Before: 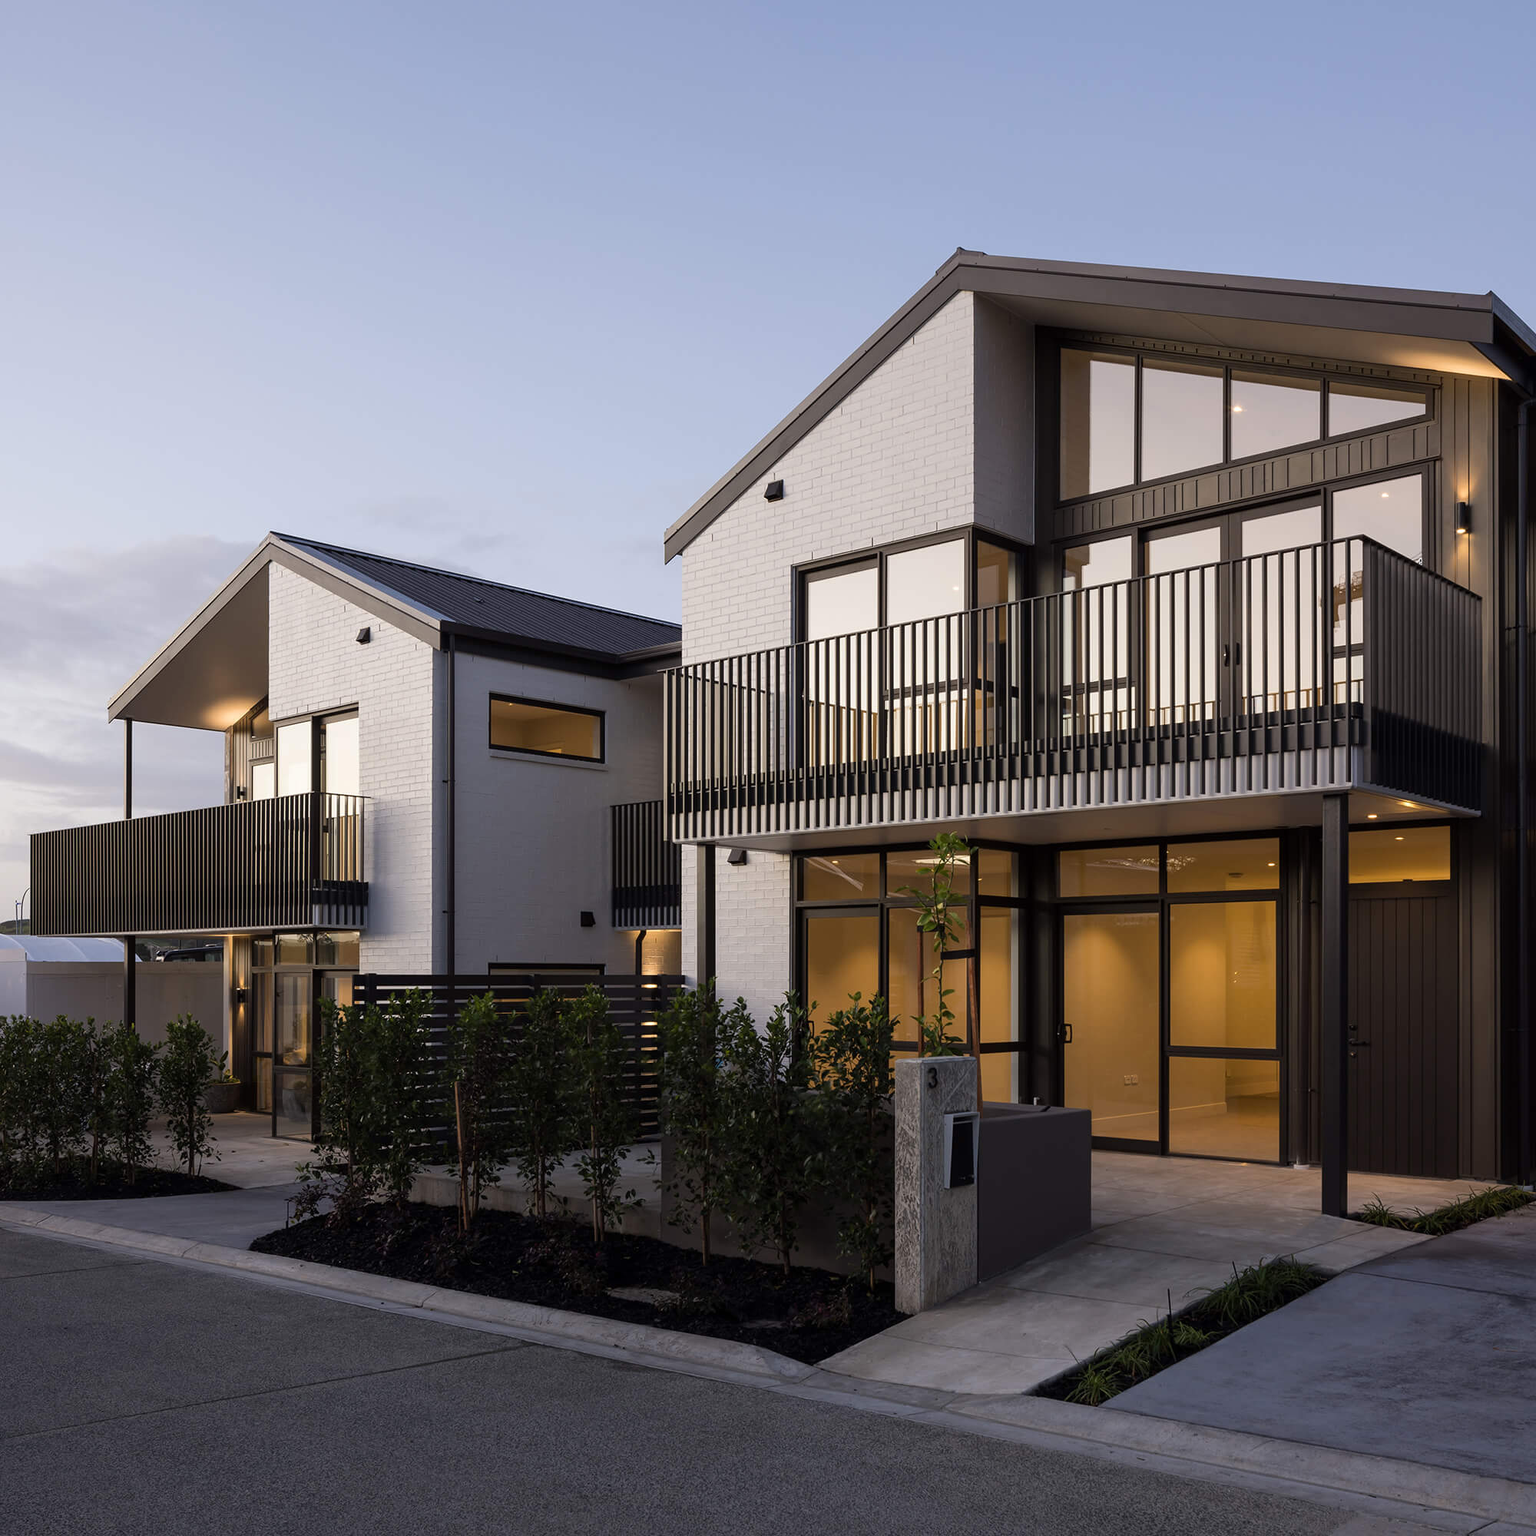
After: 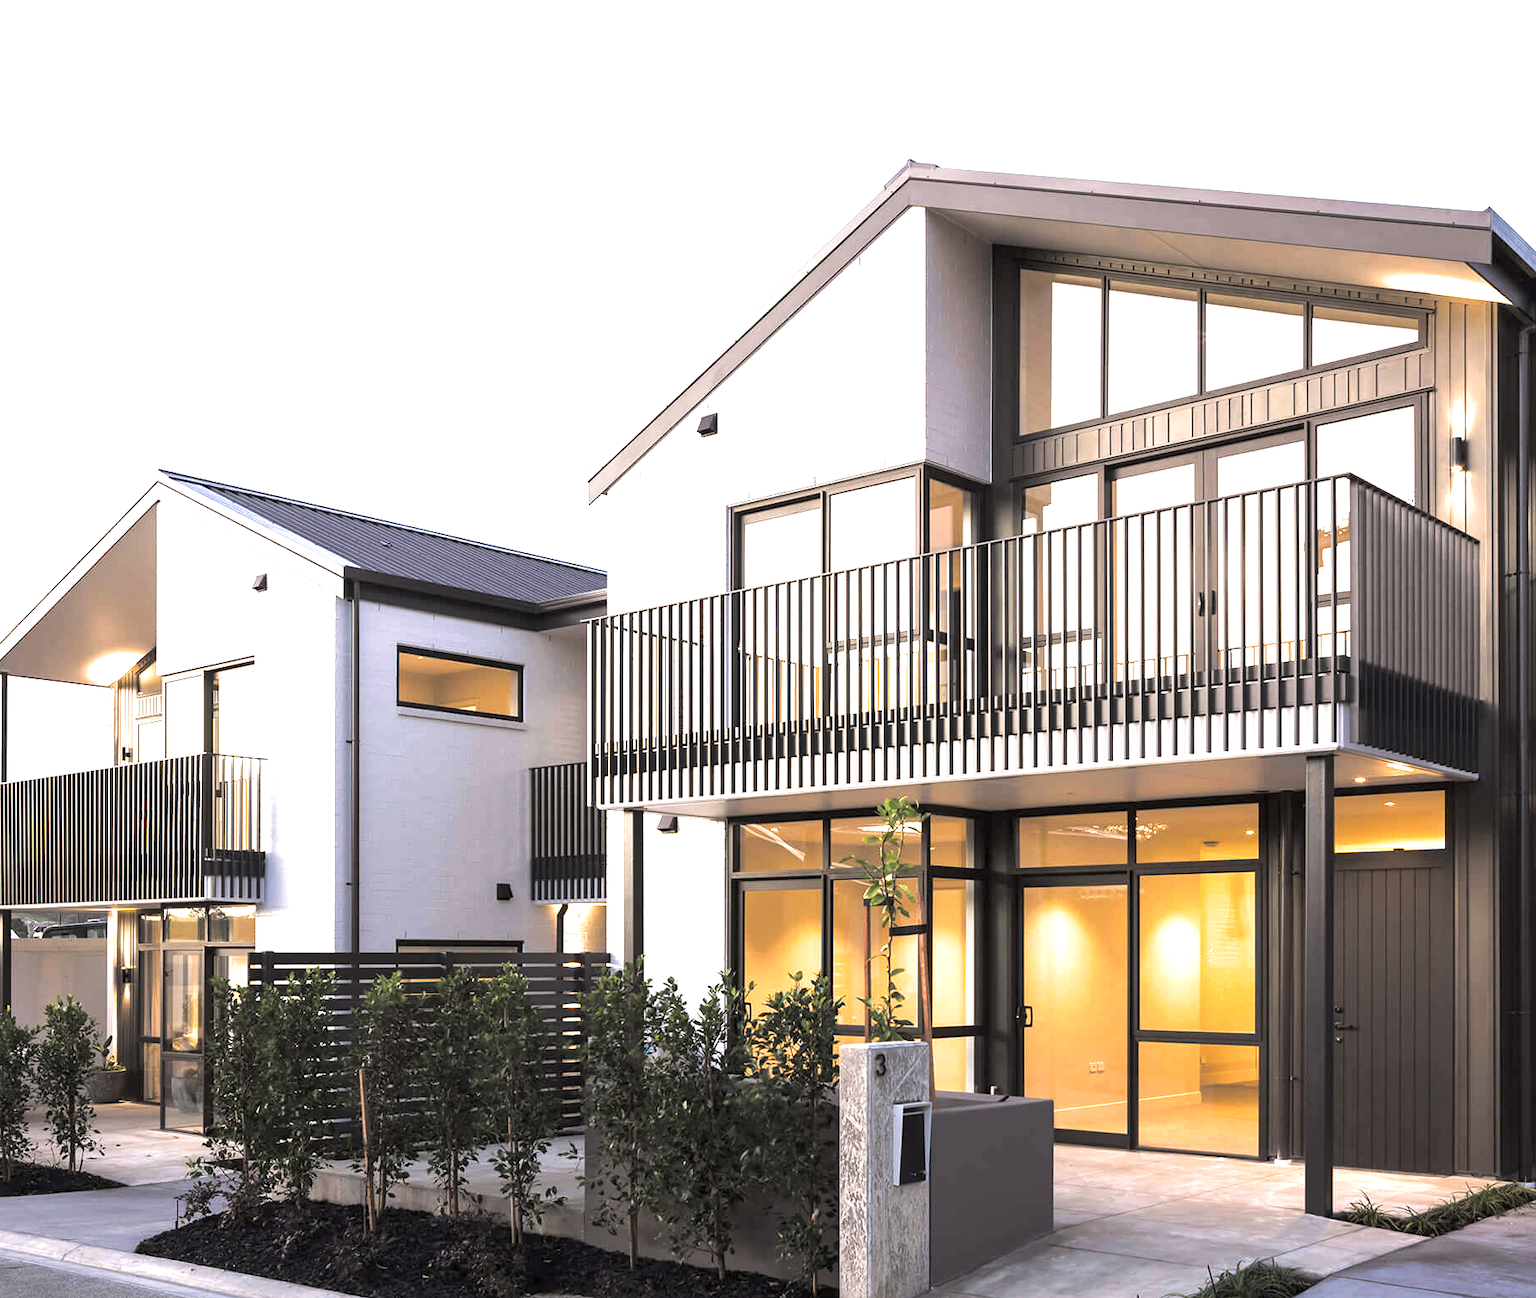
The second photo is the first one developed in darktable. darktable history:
crop: left 8.155%, top 6.611%, bottom 15.385%
exposure: black level correction 0, exposure 2.327 EV, compensate exposure bias true, compensate highlight preservation false
split-toning: shadows › hue 36°, shadows › saturation 0.05, highlights › hue 10.8°, highlights › saturation 0.15, compress 40%
